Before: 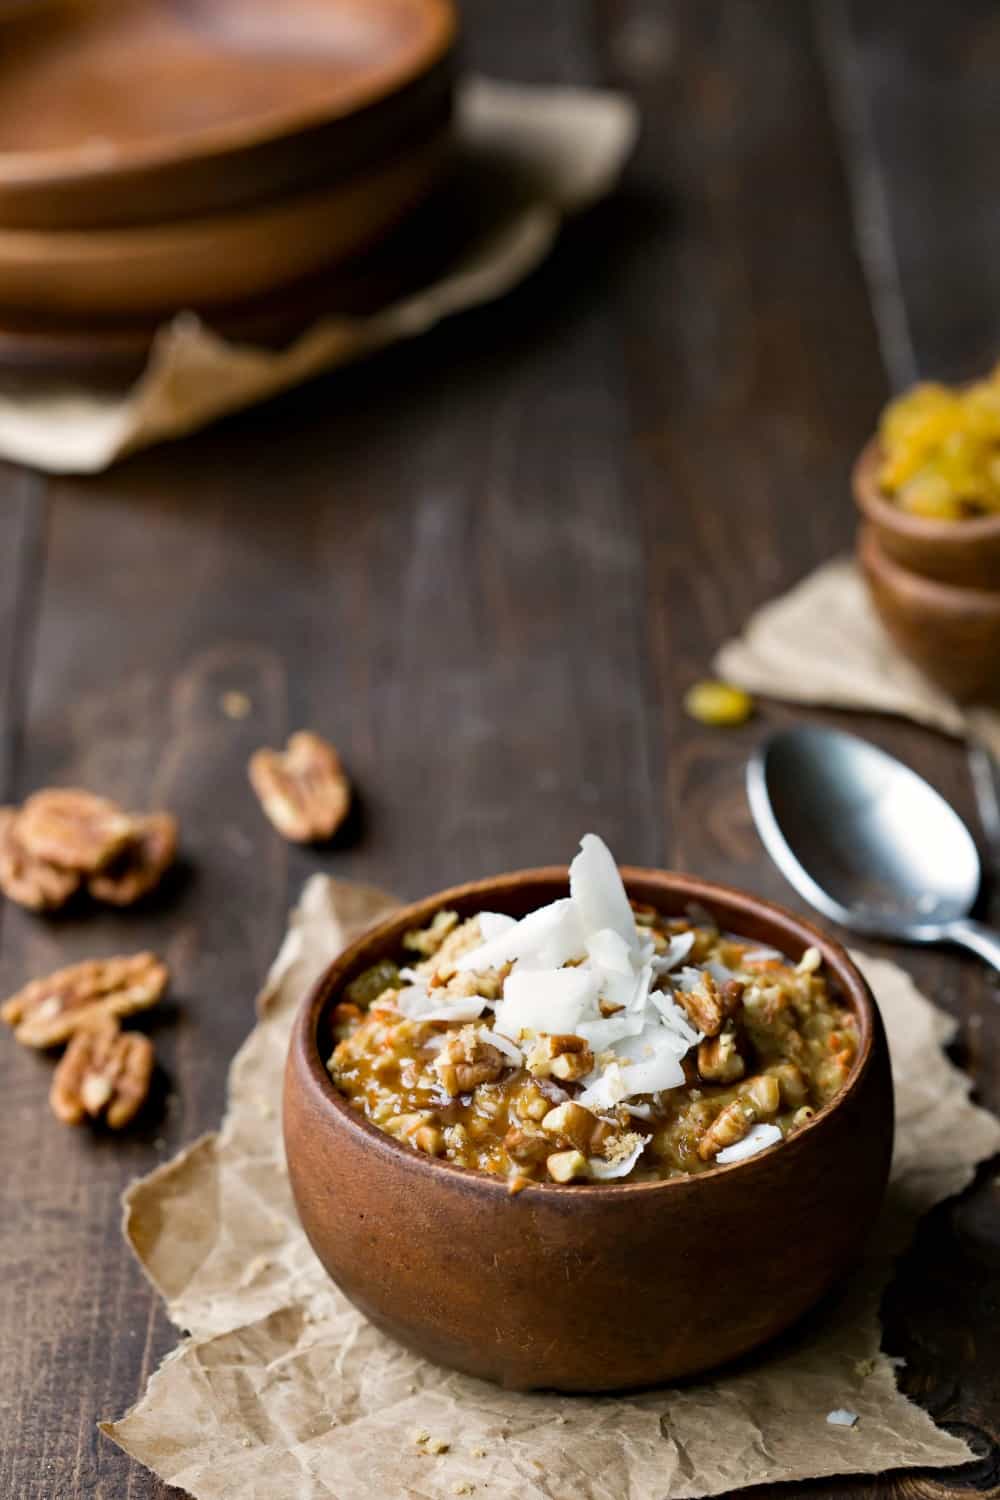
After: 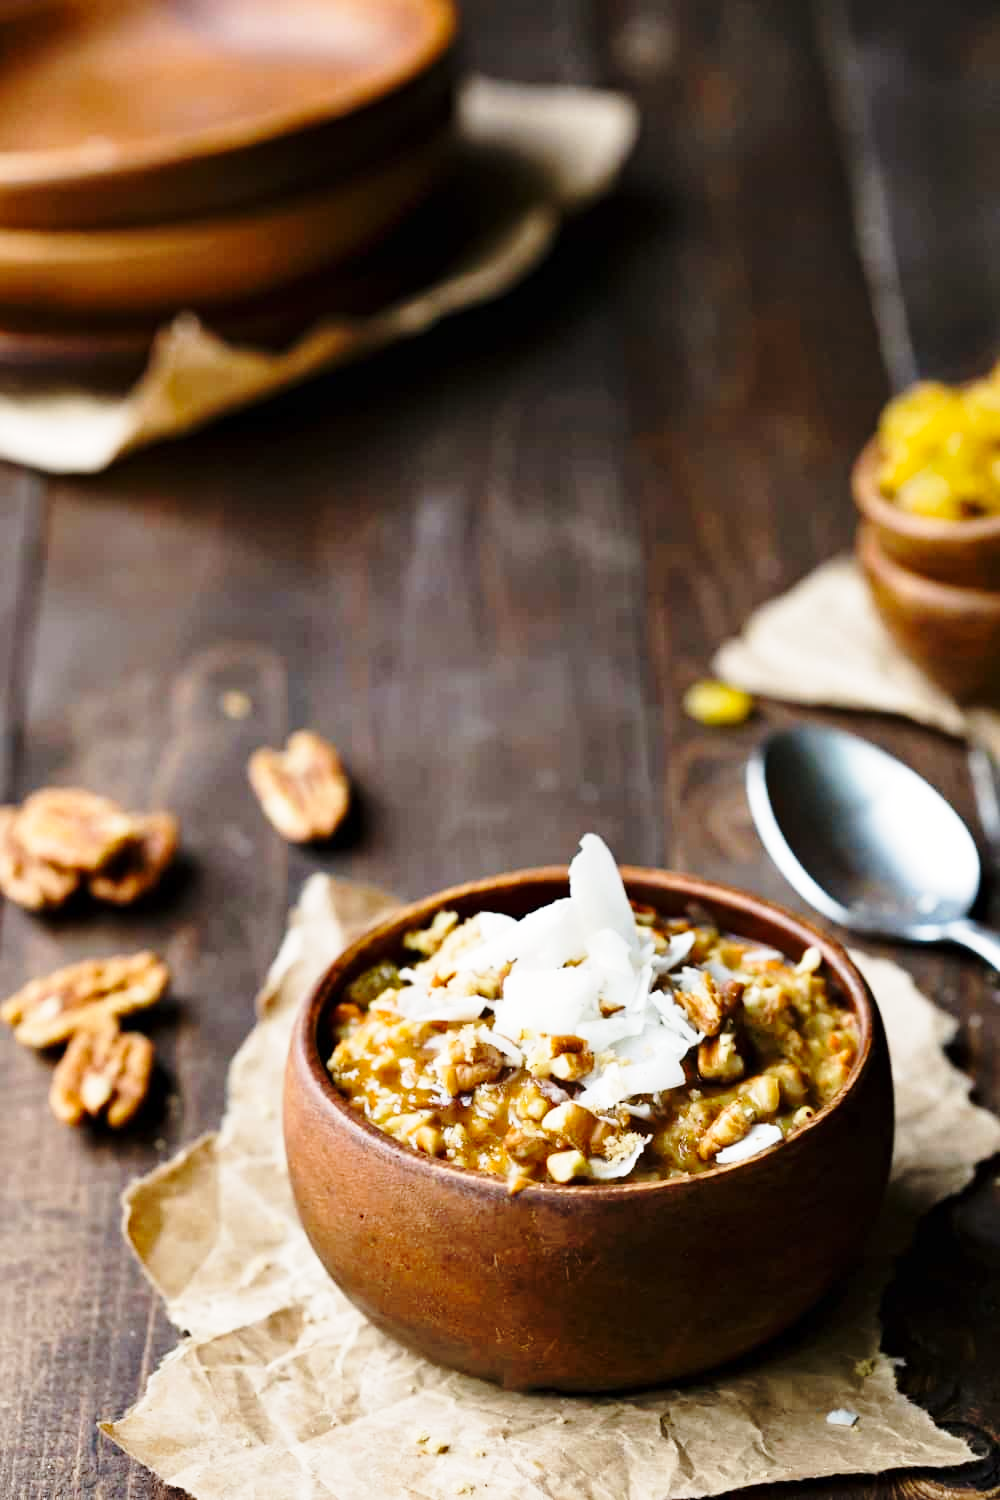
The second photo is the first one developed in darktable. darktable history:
sharpen: radius 2.882, amount 0.869, threshold 47.264
base curve: curves: ch0 [(0, 0) (0.028, 0.03) (0.121, 0.232) (0.46, 0.748) (0.859, 0.968) (1, 1)], preserve colors none
